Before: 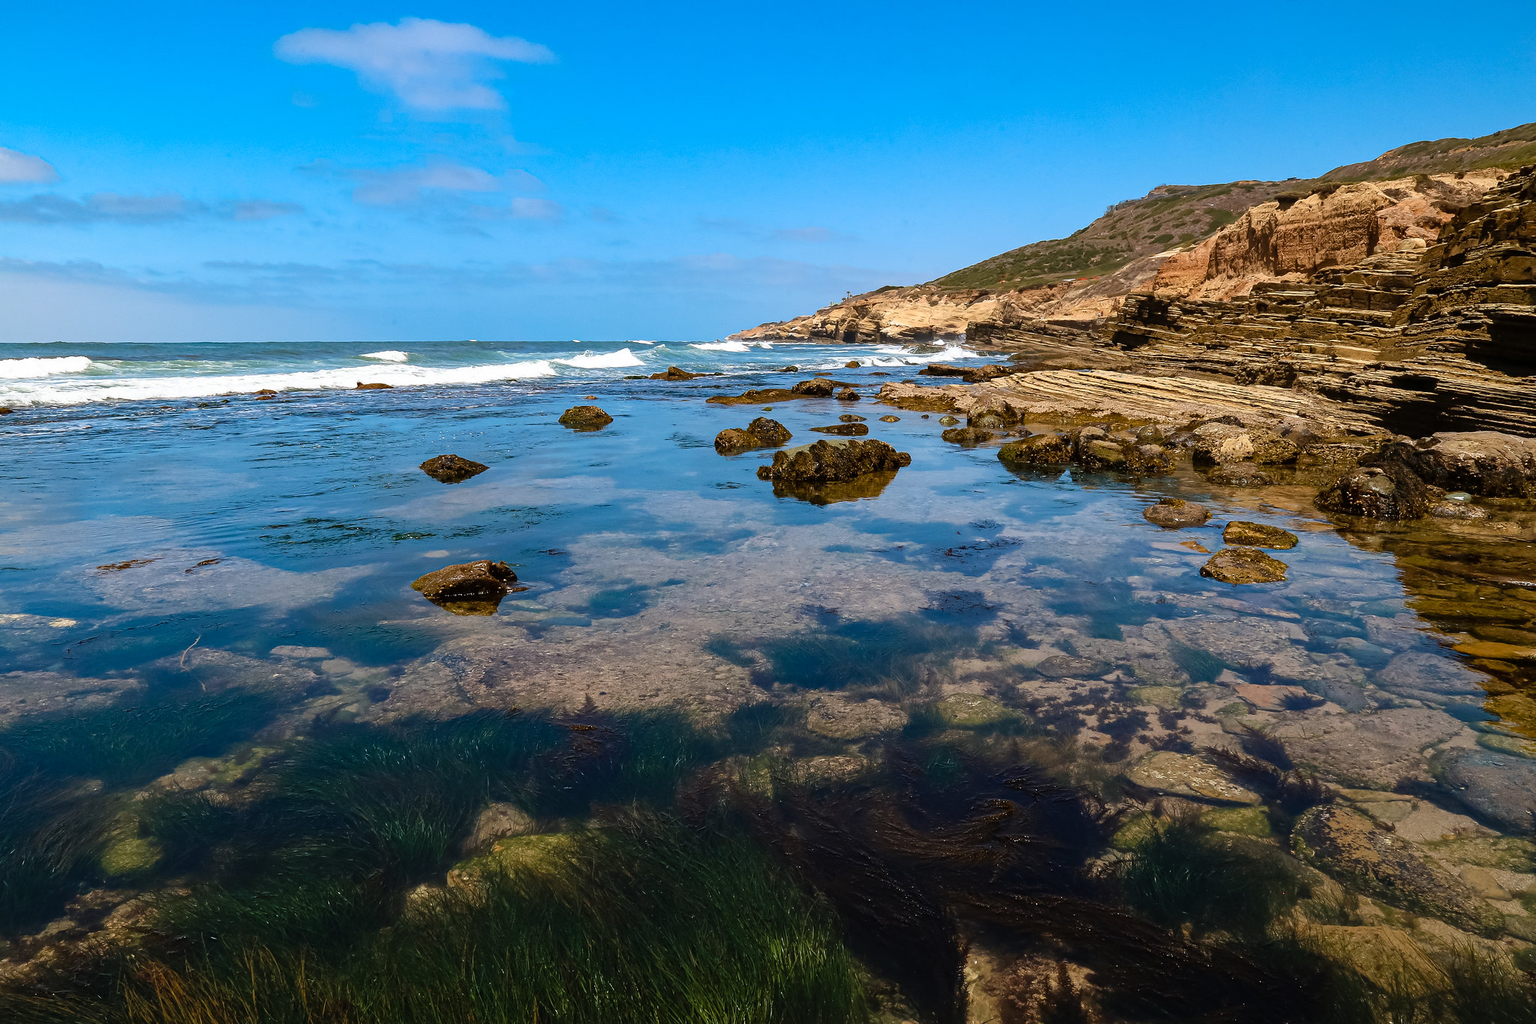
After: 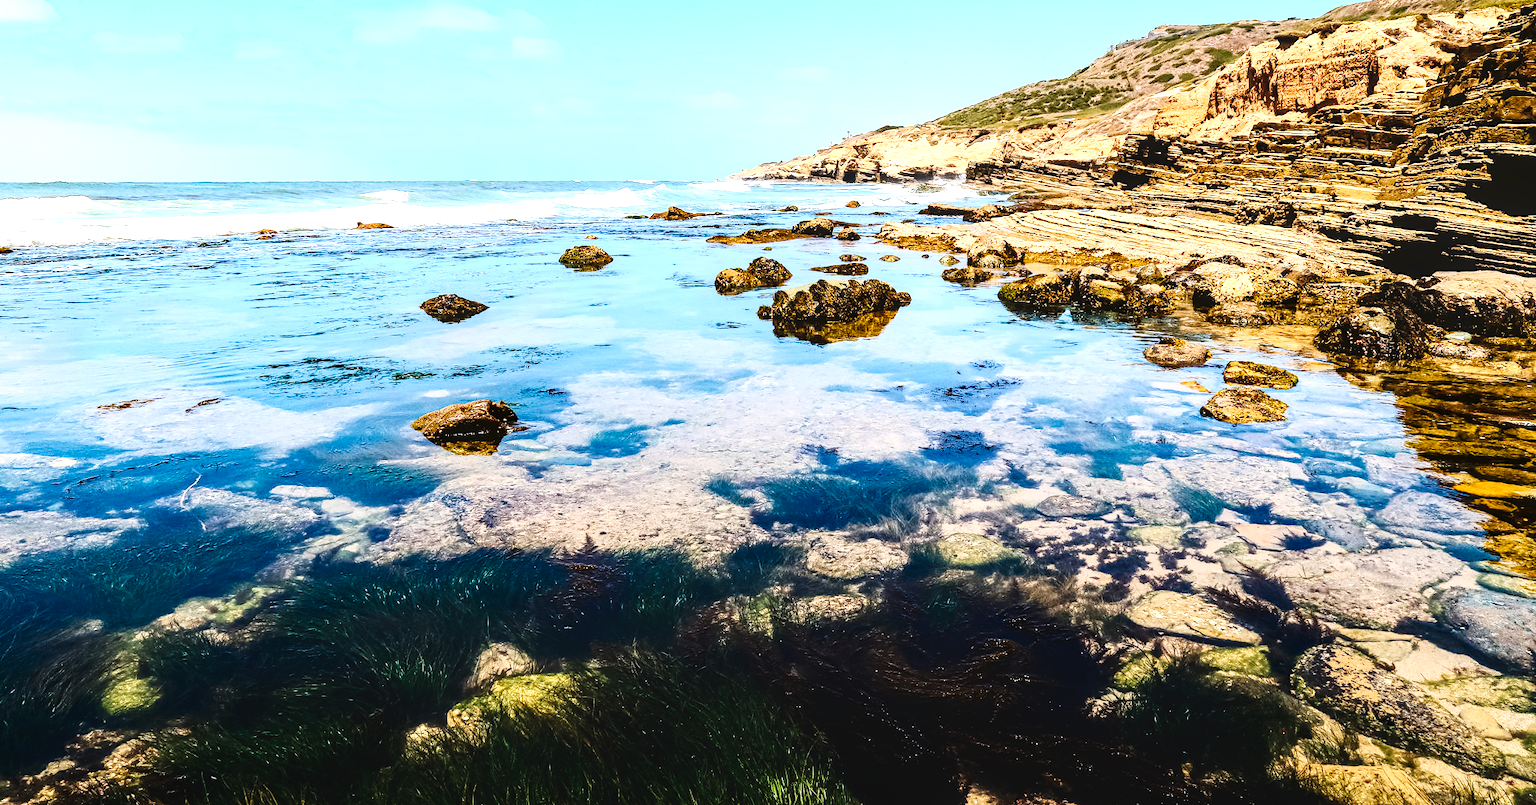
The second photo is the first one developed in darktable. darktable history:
crop and rotate: top 15.72%, bottom 5.557%
exposure: black level correction 0, exposure 1.177 EV, compensate exposure bias true, compensate highlight preservation false
tone curve: curves: ch0 [(0, 0) (0.003, 0.025) (0.011, 0.025) (0.025, 0.025) (0.044, 0.026) (0.069, 0.033) (0.1, 0.053) (0.136, 0.078) (0.177, 0.108) (0.224, 0.153) (0.277, 0.213) (0.335, 0.286) (0.399, 0.372) (0.468, 0.467) (0.543, 0.565) (0.623, 0.675) (0.709, 0.775) (0.801, 0.863) (0.898, 0.936) (1, 1)], preserve colors none
tone equalizer: -8 EV -0.402 EV, -7 EV -0.409 EV, -6 EV -0.324 EV, -5 EV -0.188 EV, -3 EV 0.222 EV, -2 EV 0.335 EV, -1 EV 0.398 EV, +0 EV 0.389 EV, mask exposure compensation -0.491 EV
local contrast: on, module defaults
contrast brightness saturation: contrast 0.28
